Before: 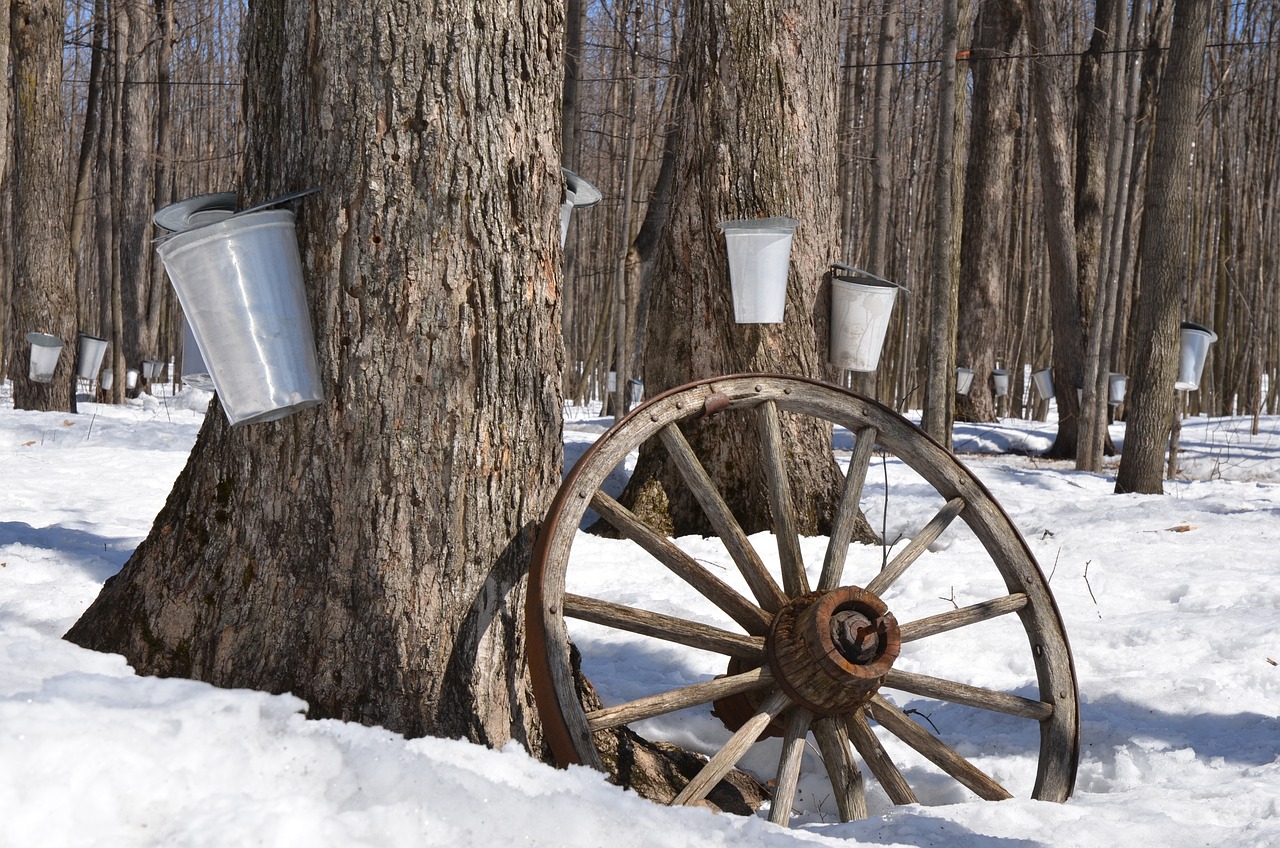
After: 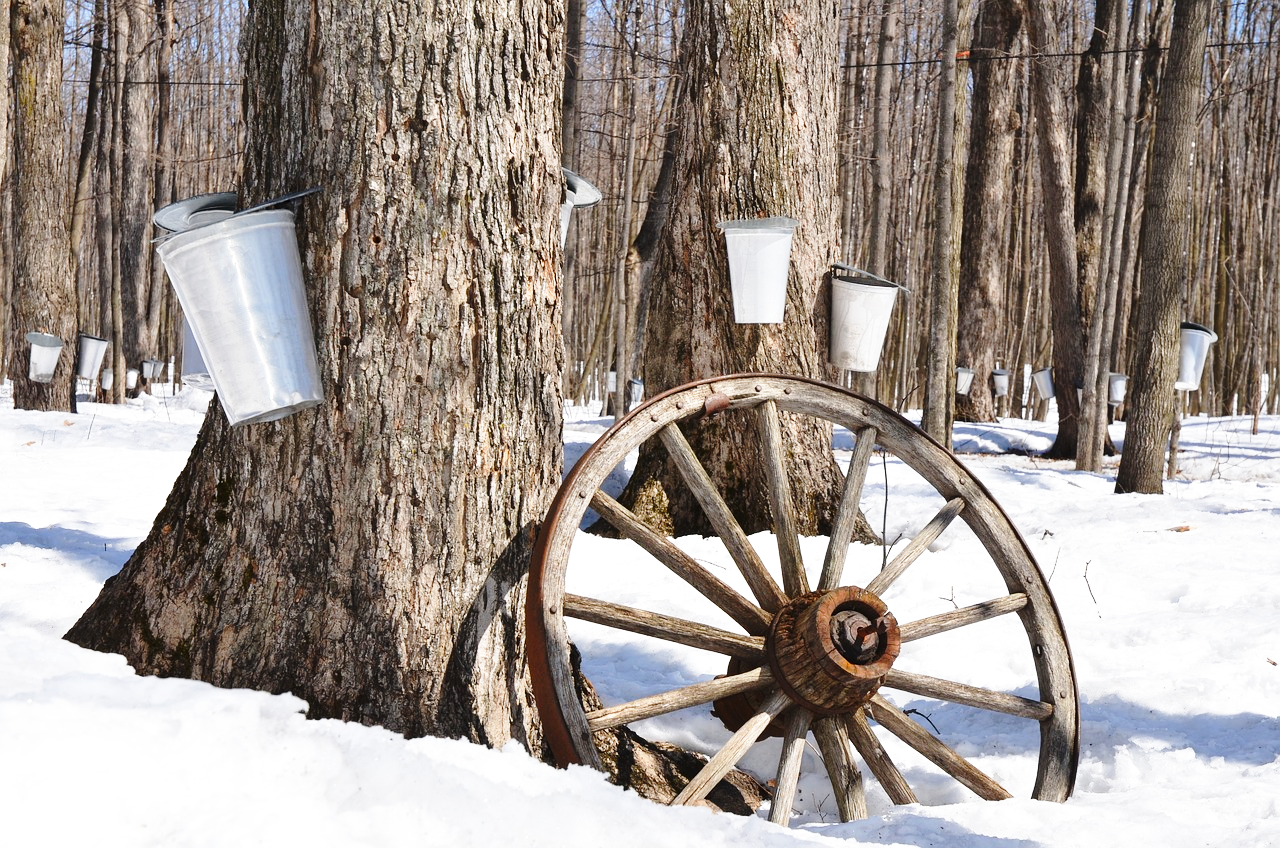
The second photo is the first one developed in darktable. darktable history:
base curve: curves: ch0 [(0, 0) (0.028, 0.03) (0.121, 0.232) (0.46, 0.748) (0.859, 0.968) (1, 1)], preserve colors none
exposure: exposure 0.128 EV, compensate highlight preservation false
